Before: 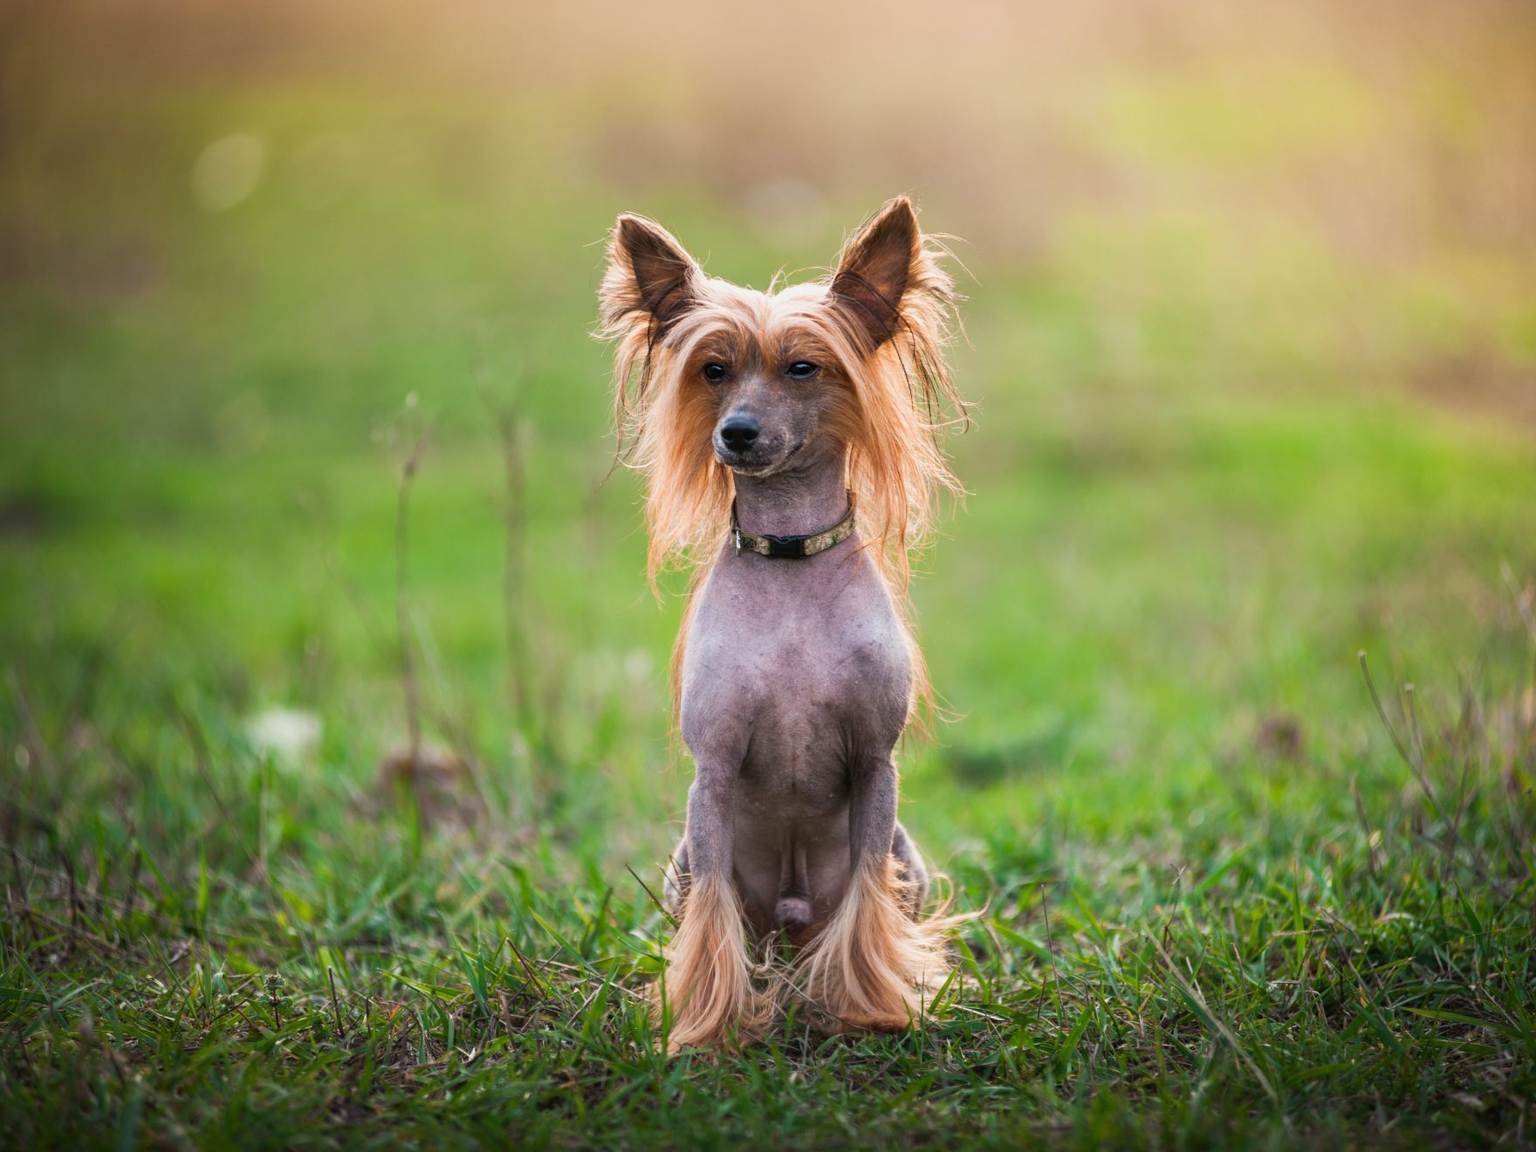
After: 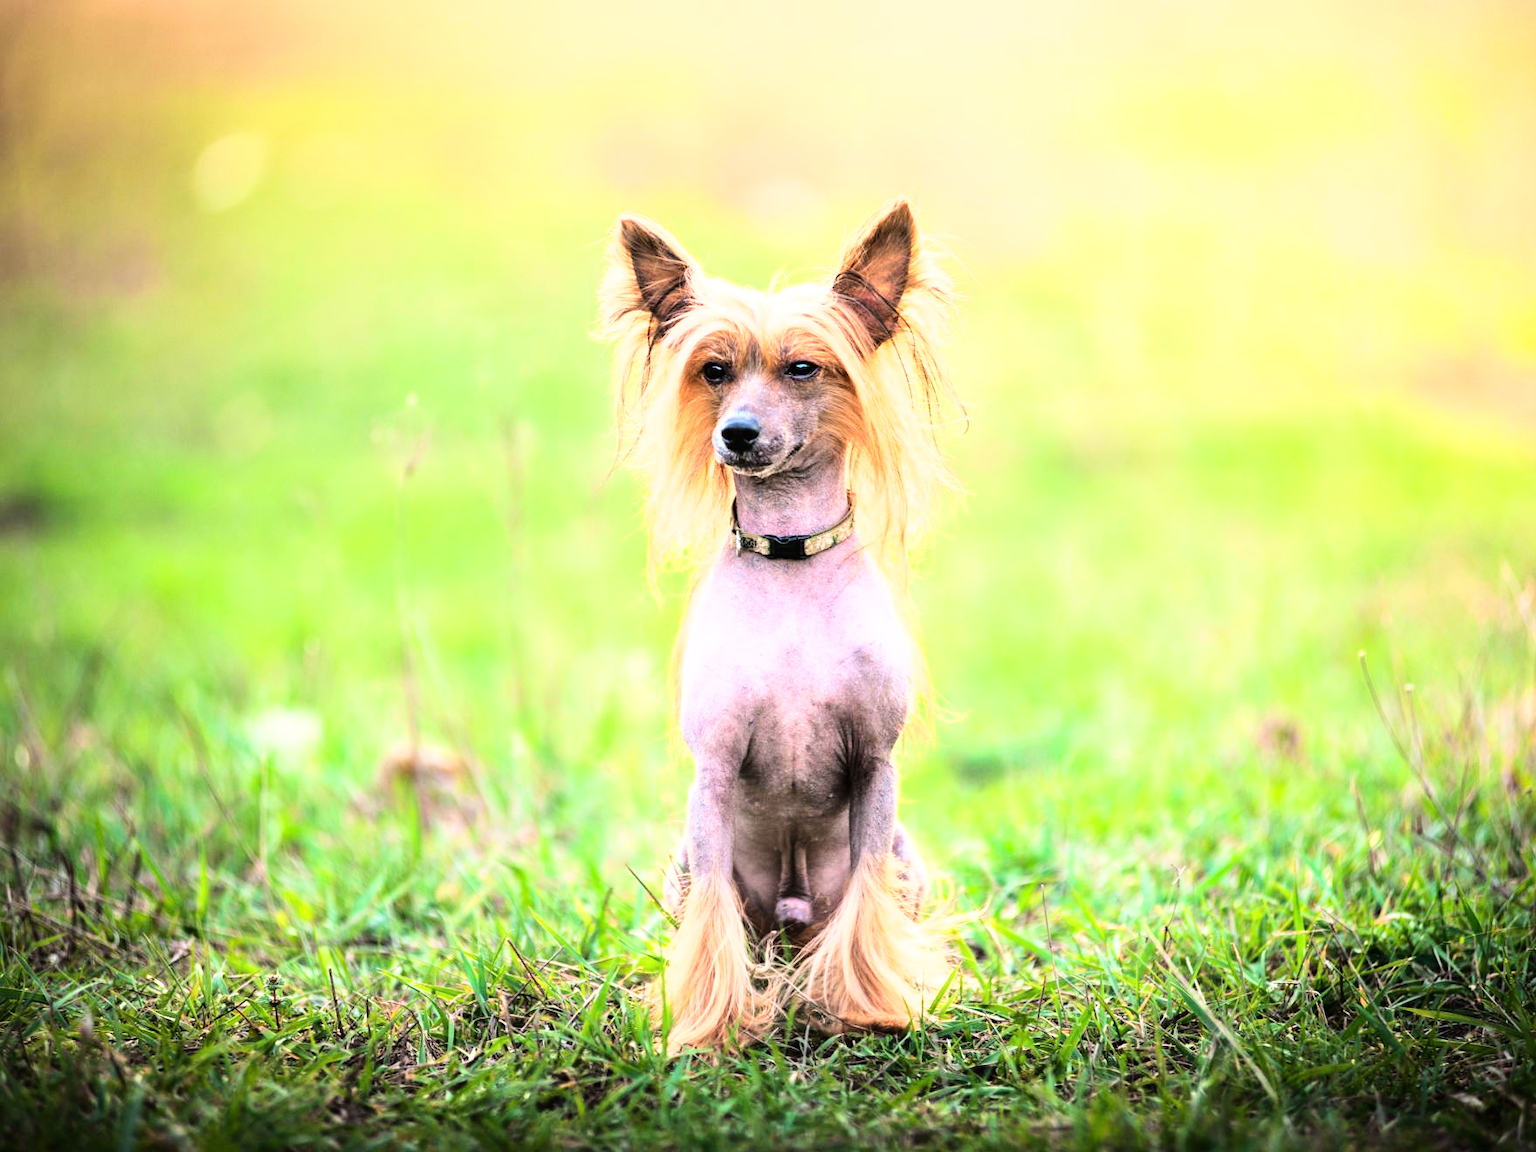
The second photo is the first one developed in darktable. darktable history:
base curve: curves: ch0 [(0, 0.003) (0.001, 0.002) (0.006, 0.004) (0.02, 0.022) (0.048, 0.086) (0.094, 0.234) (0.162, 0.431) (0.258, 0.629) (0.385, 0.8) (0.548, 0.918) (0.751, 0.988) (1, 1)]
velvia: strength 15.29%
tone equalizer: -8 EV -0.784 EV, -7 EV -0.666 EV, -6 EV -0.577 EV, -5 EV -0.407 EV, -3 EV 0.397 EV, -2 EV 0.6 EV, -1 EV 0.689 EV, +0 EV 0.753 EV
